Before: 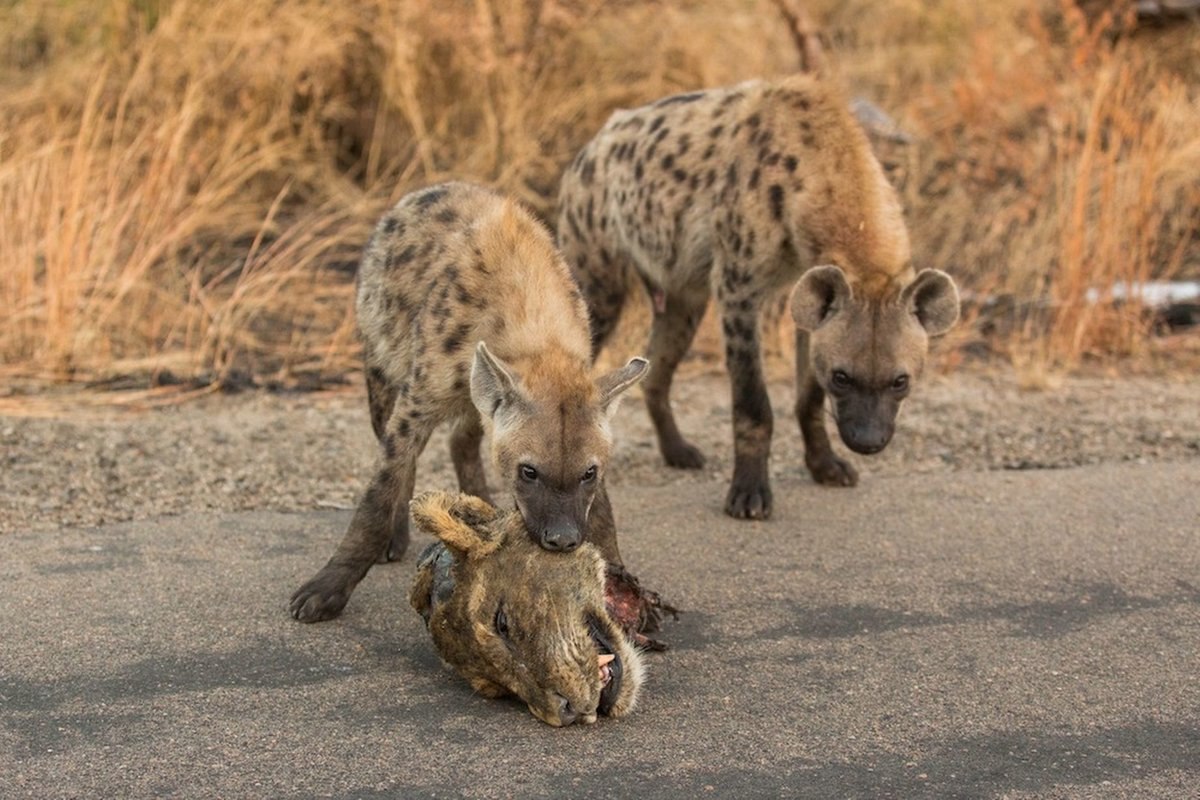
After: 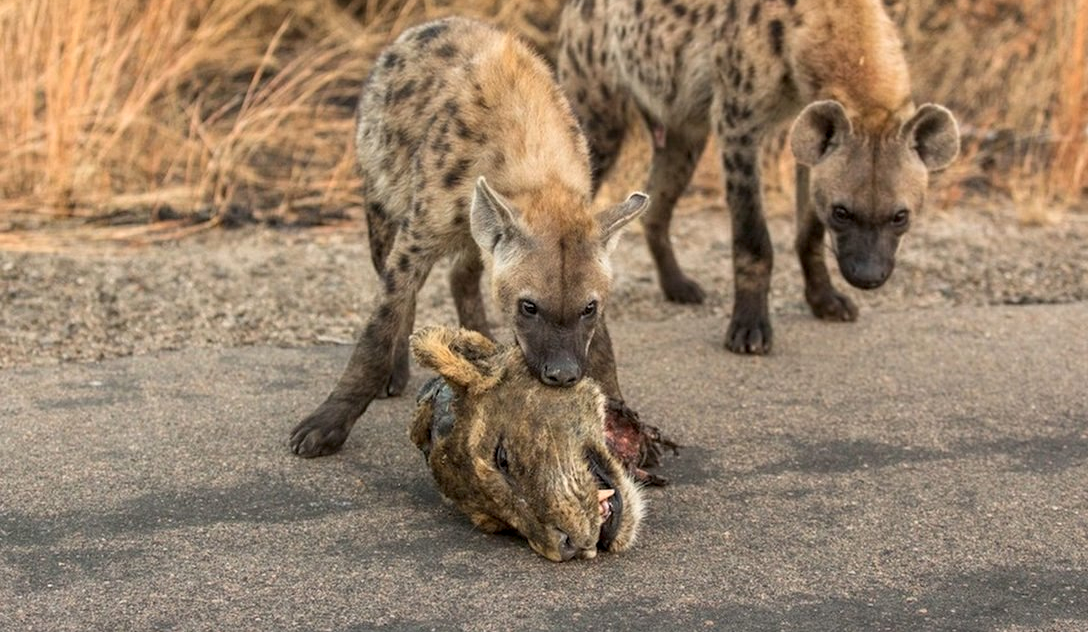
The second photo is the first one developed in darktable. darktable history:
contrast equalizer: y [[0.6 ×6], [0.55 ×6], [0 ×6], [0 ×6], [0 ×6]], mix 0.135
local contrast: highlights 105%, shadows 99%, detail 120%, midtone range 0.2
crop: top 20.683%, right 9.321%, bottom 0.298%
exposure: exposure 0.125 EV, compensate highlight preservation false
